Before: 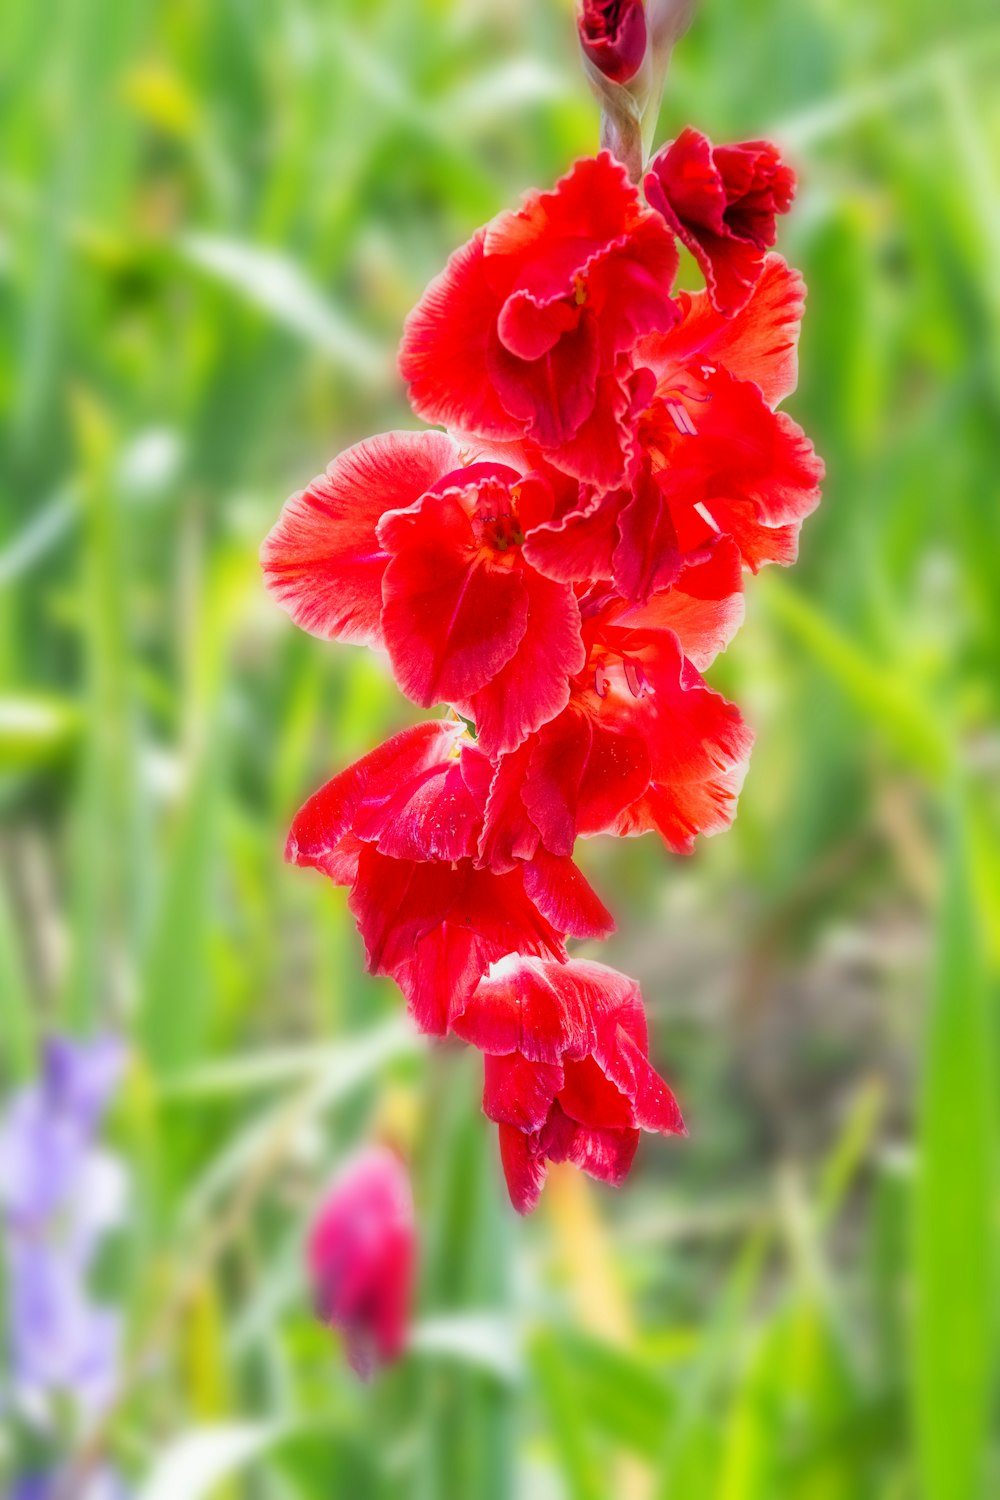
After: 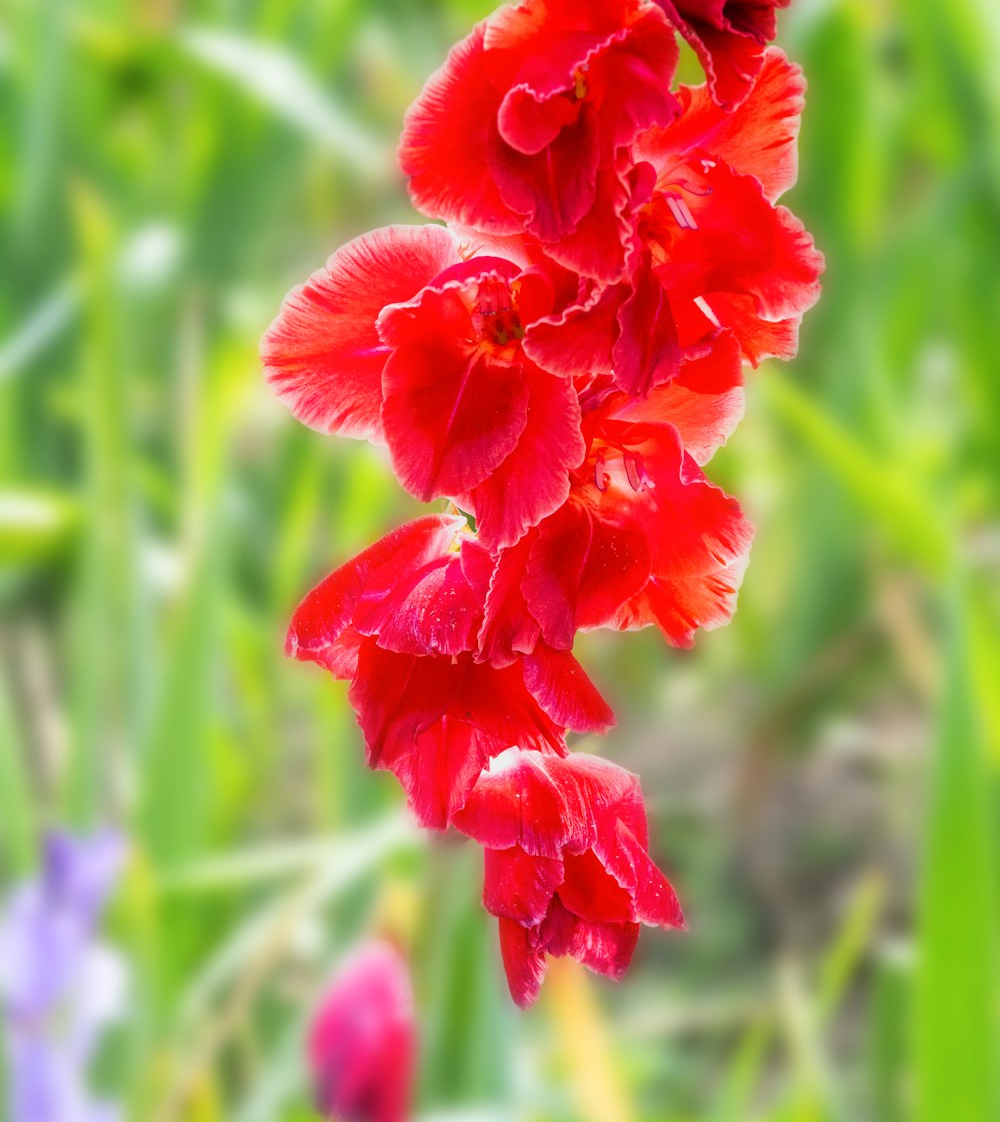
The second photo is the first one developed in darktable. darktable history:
shadows and highlights: radius 90.3, shadows -14.93, white point adjustment 0.271, highlights 33.16, compress 48.49%, highlights color adjustment 52.96%, soften with gaussian
crop: top 13.744%, bottom 11.451%
